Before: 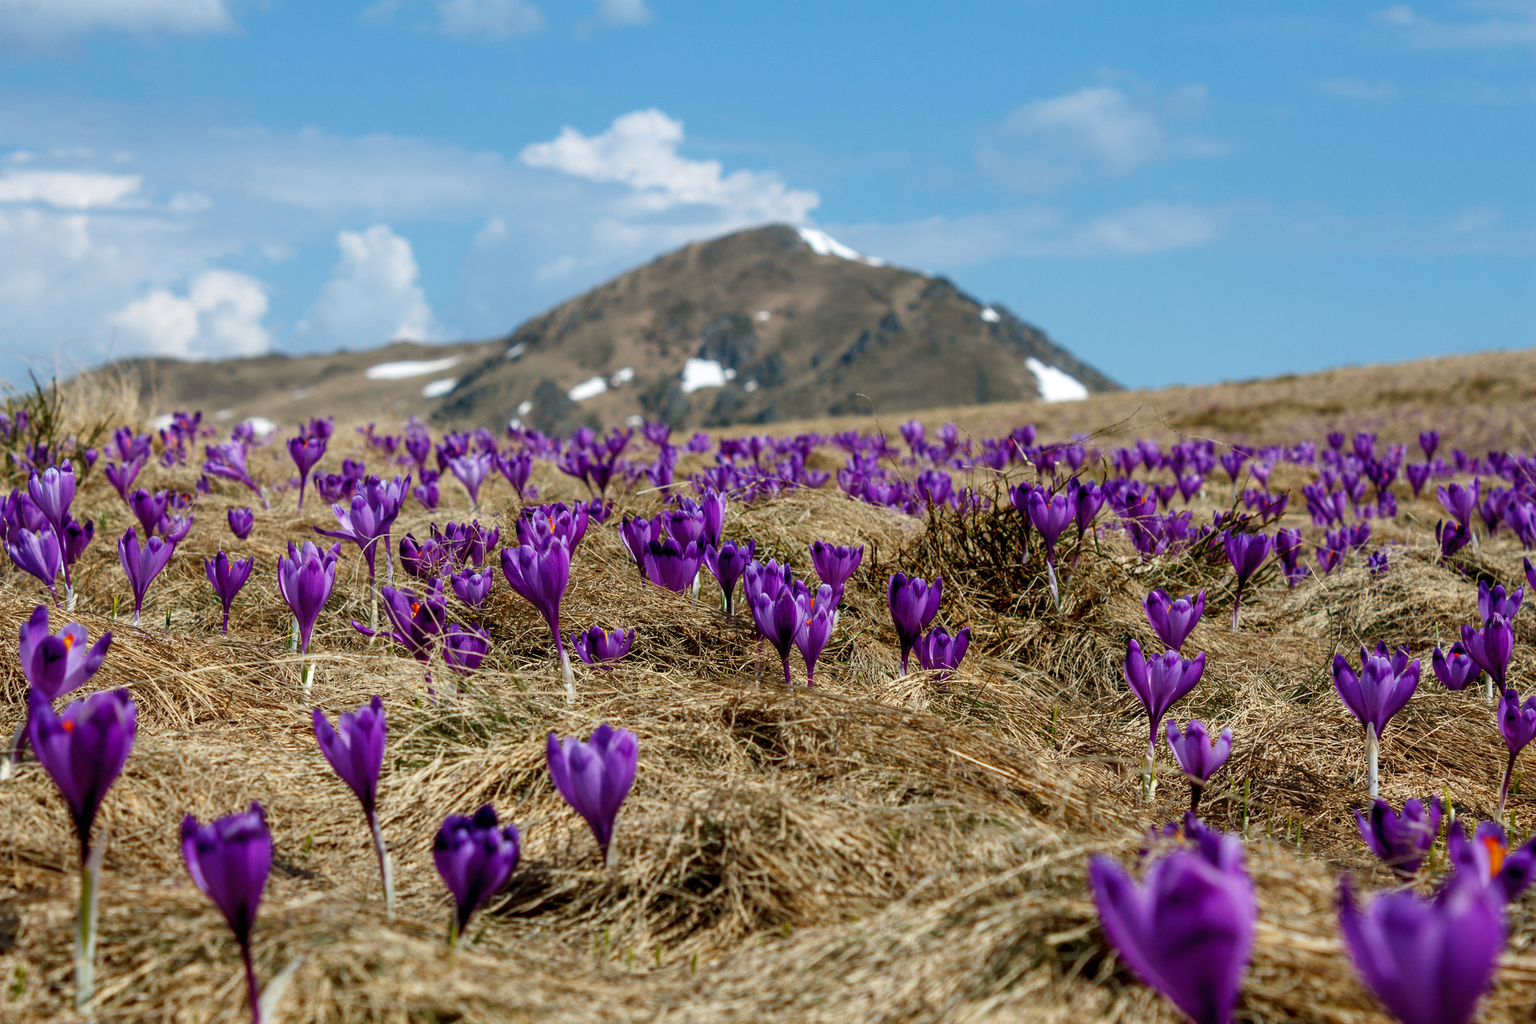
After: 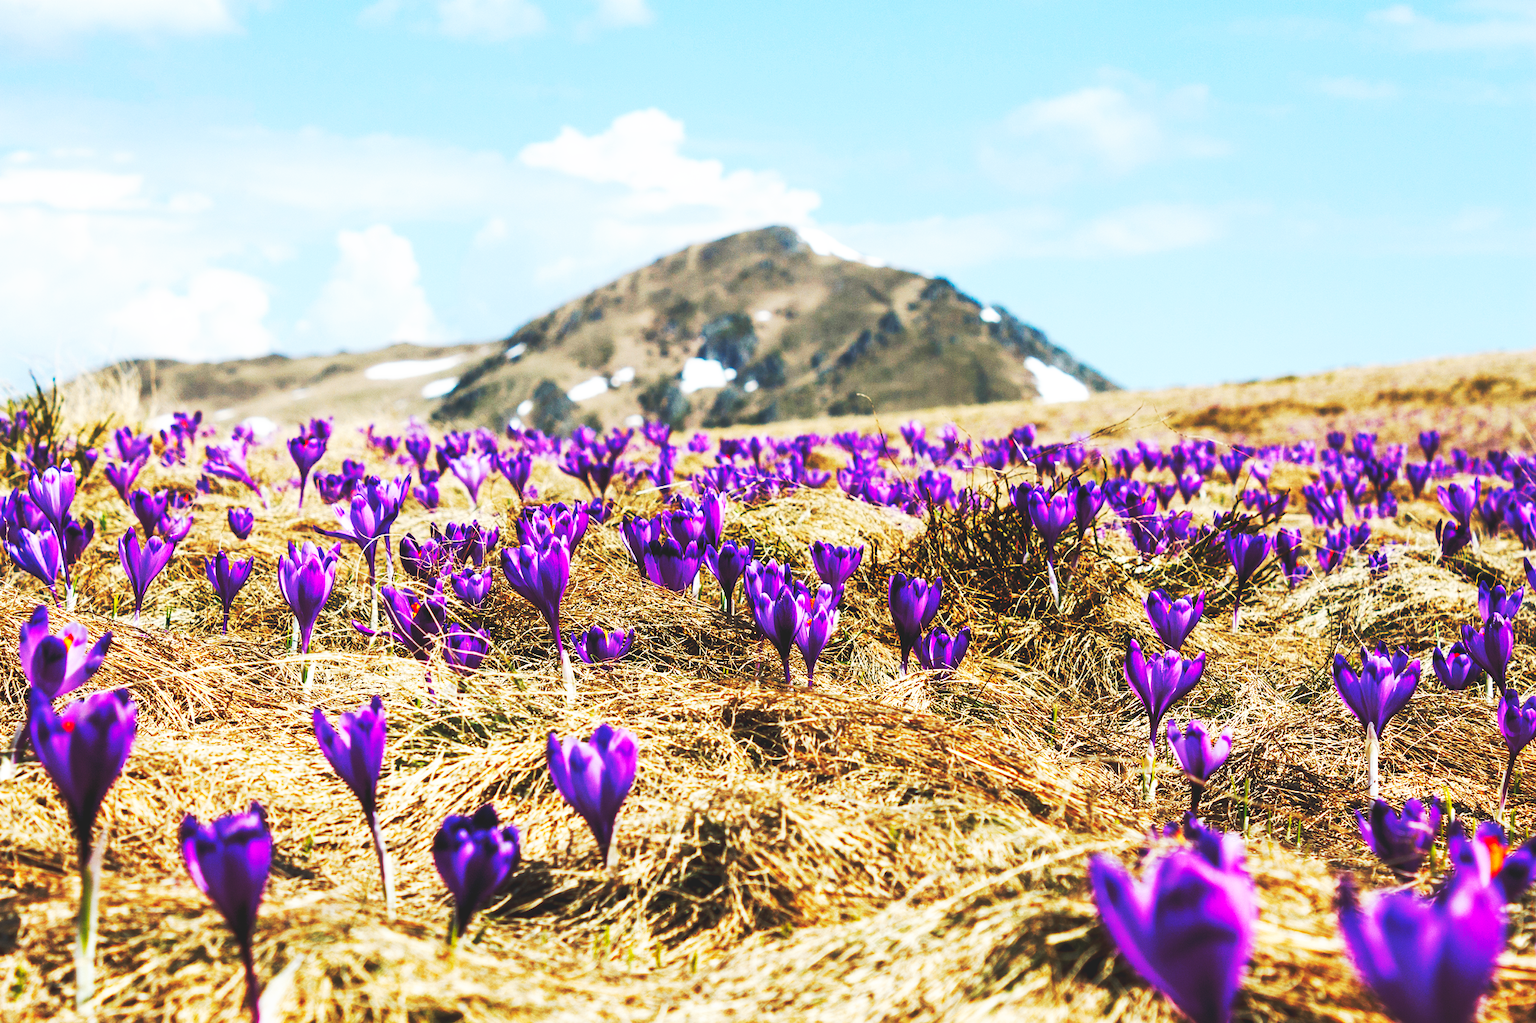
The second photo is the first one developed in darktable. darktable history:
base curve: curves: ch0 [(0, 0.015) (0.085, 0.116) (0.134, 0.298) (0.19, 0.545) (0.296, 0.764) (0.599, 0.982) (1, 1)], preserve colors none
exposure: compensate highlight preservation false
